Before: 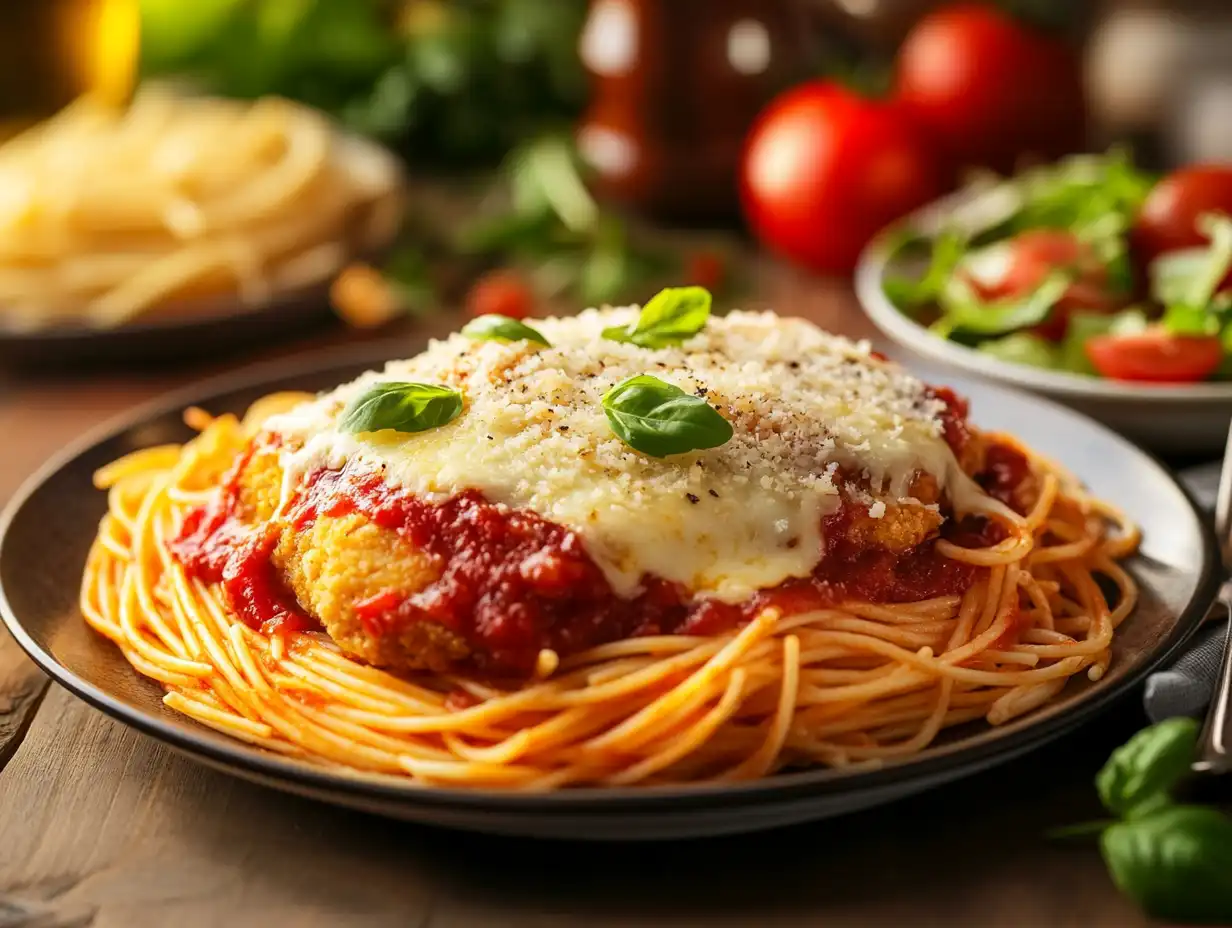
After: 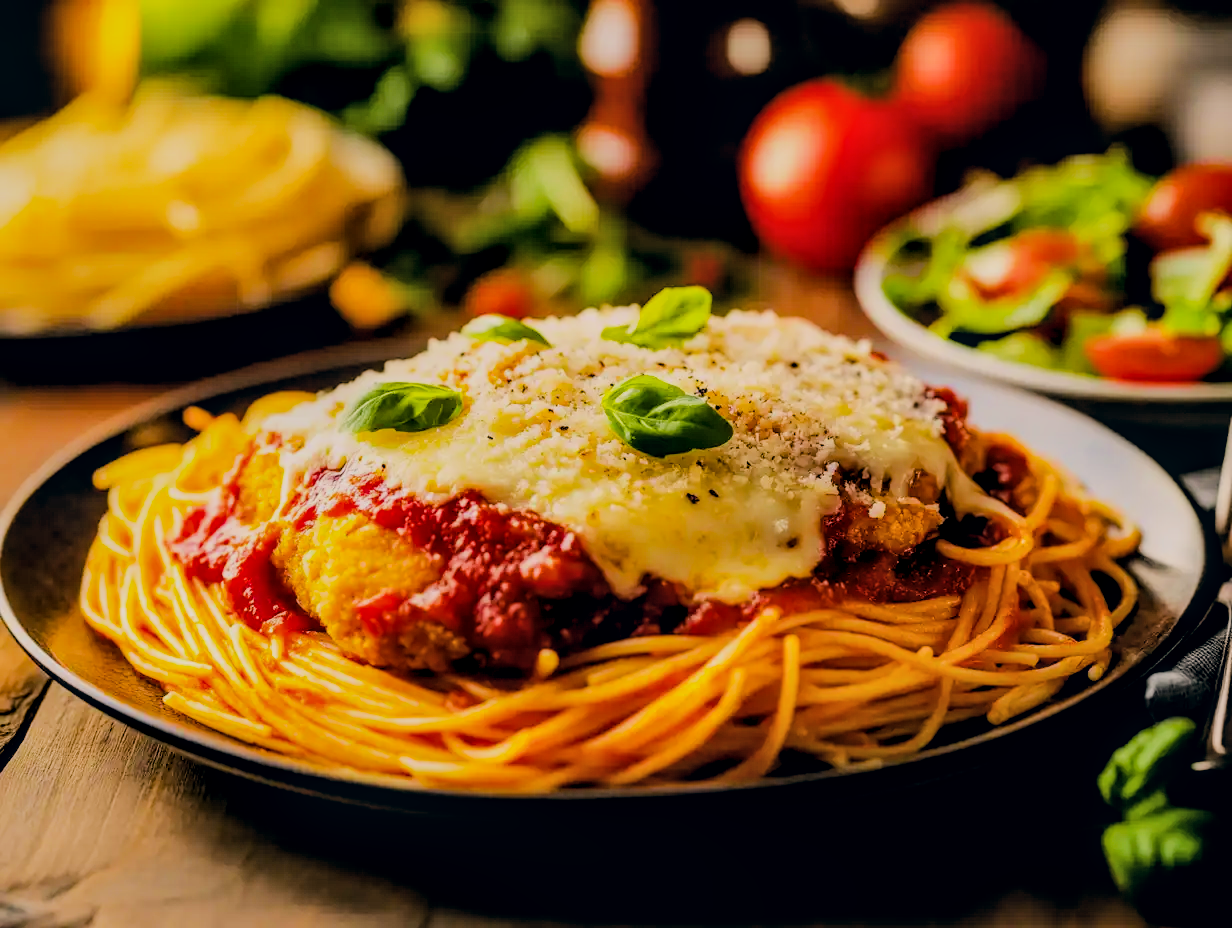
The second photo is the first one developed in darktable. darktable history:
color correction: highlights a* 5.38, highlights b* 5.3, shadows a* -4.26, shadows b* -5.11
filmic rgb: black relative exposure -3.21 EV, white relative exposure 7.02 EV, hardness 1.46, contrast 1.35
color balance rgb: perceptual saturation grading › global saturation 25%, perceptual brilliance grading › mid-tones 10%, perceptual brilliance grading › shadows 15%, global vibrance 20%
local contrast: detail 130%
